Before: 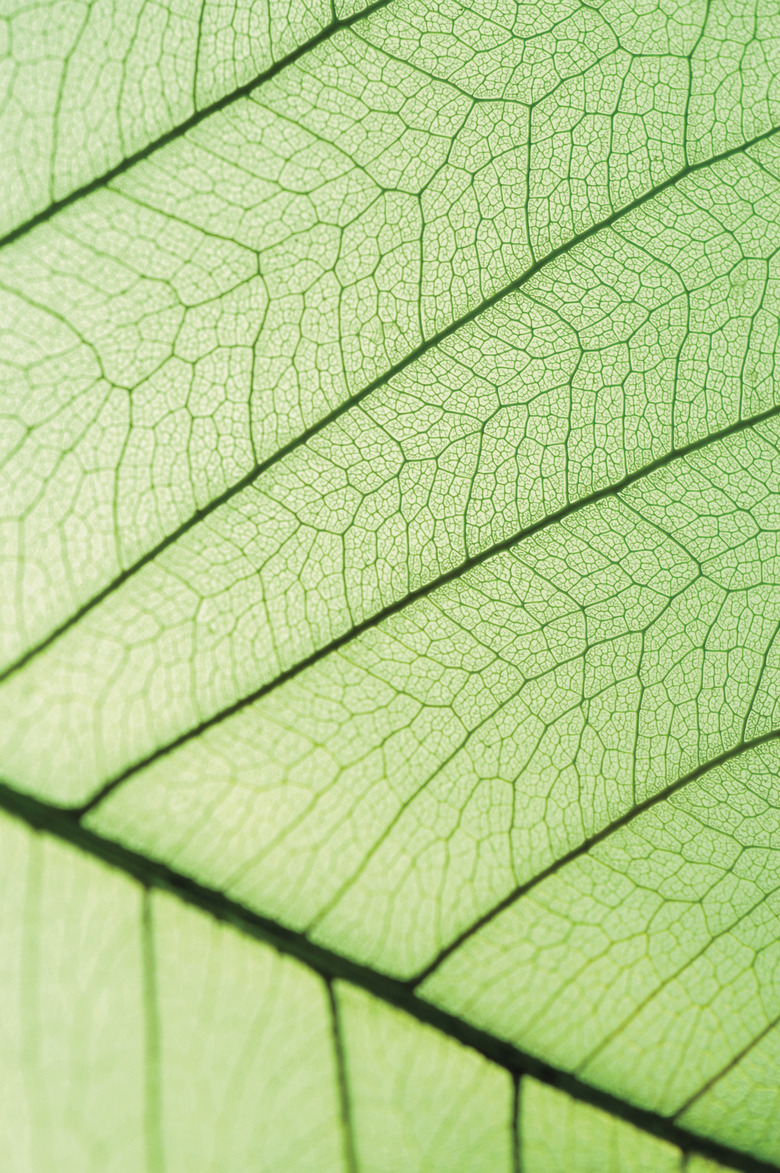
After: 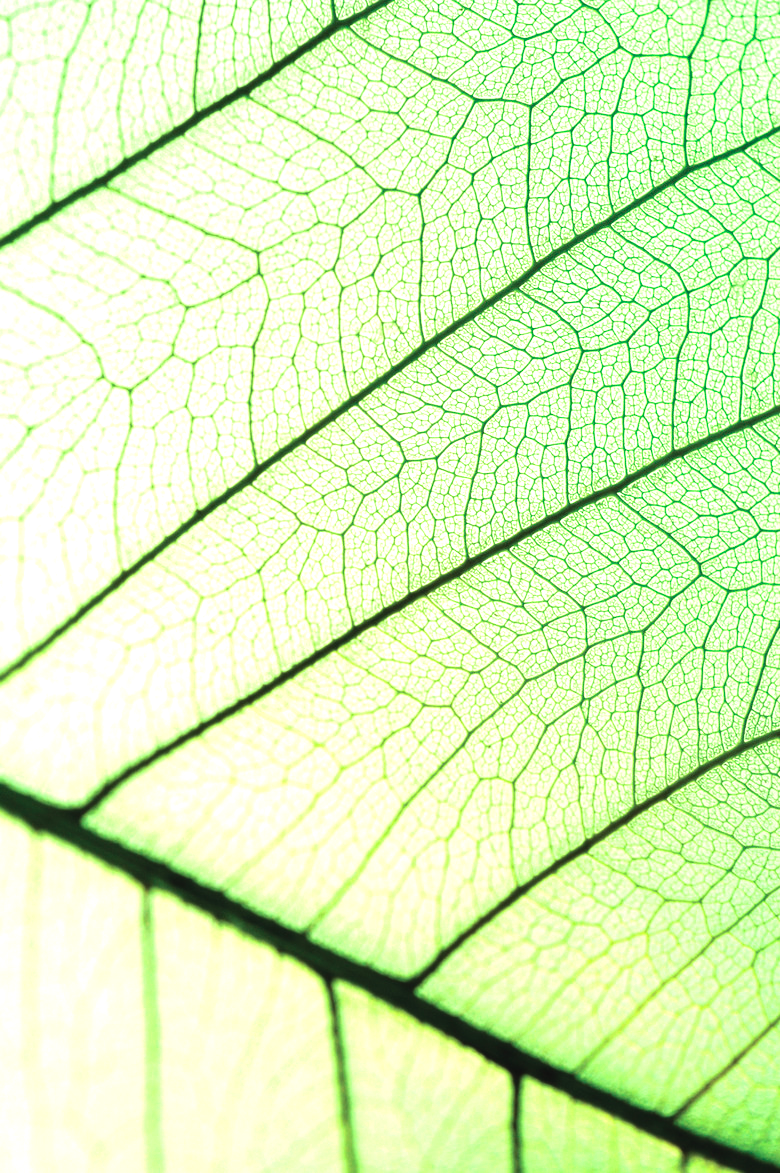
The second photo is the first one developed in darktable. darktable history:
exposure: black level correction -0.008, exposure 0.066 EV, compensate highlight preservation false
tone equalizer: -8 EV -1.12 EV, -7 EV -1.01 EV, -6 EV -0.872 EV, -5 EV -0.542 EV, -3 EV 0.553 EV, -2 EV 0.873 EV, -1 EV 1.01 EV, +0 EV 1.07 EV, edges refinement/feathering 500, mask exposure compensation -1.57 EV, preserve details no
